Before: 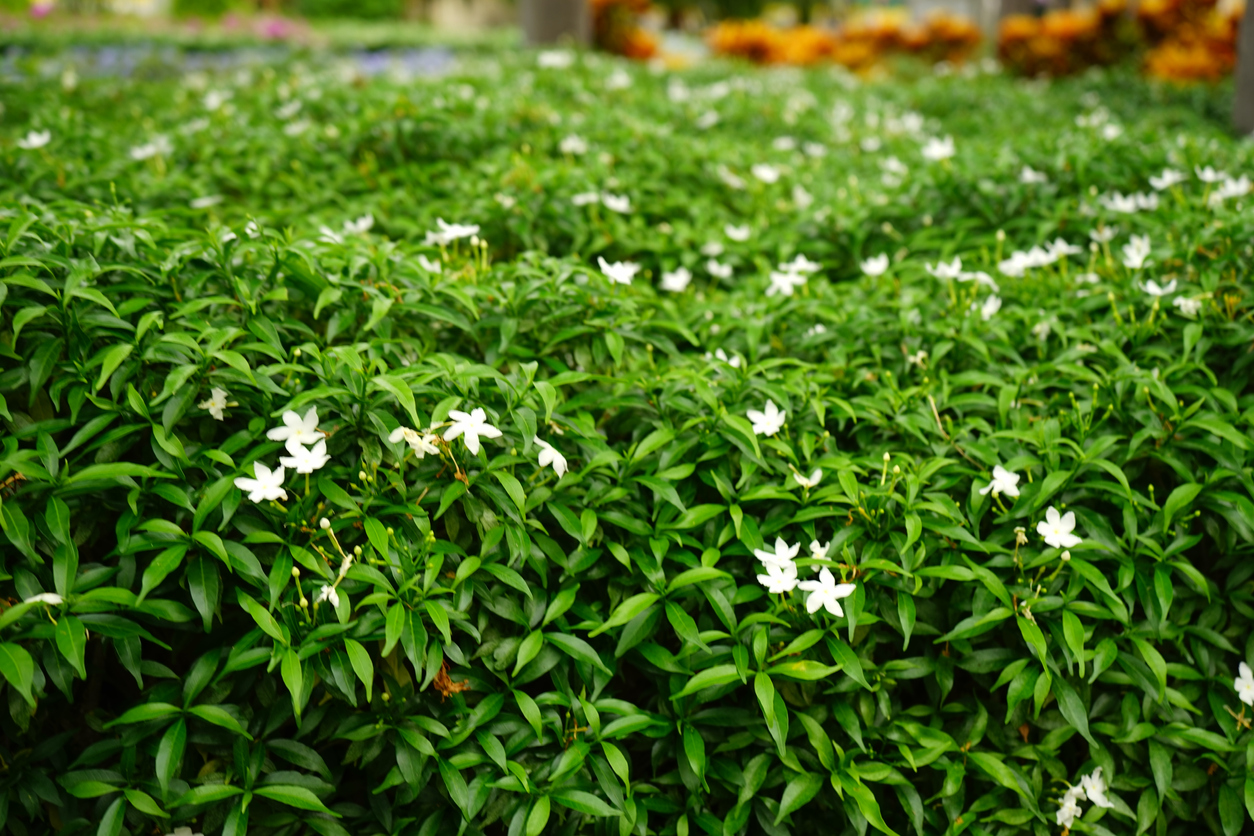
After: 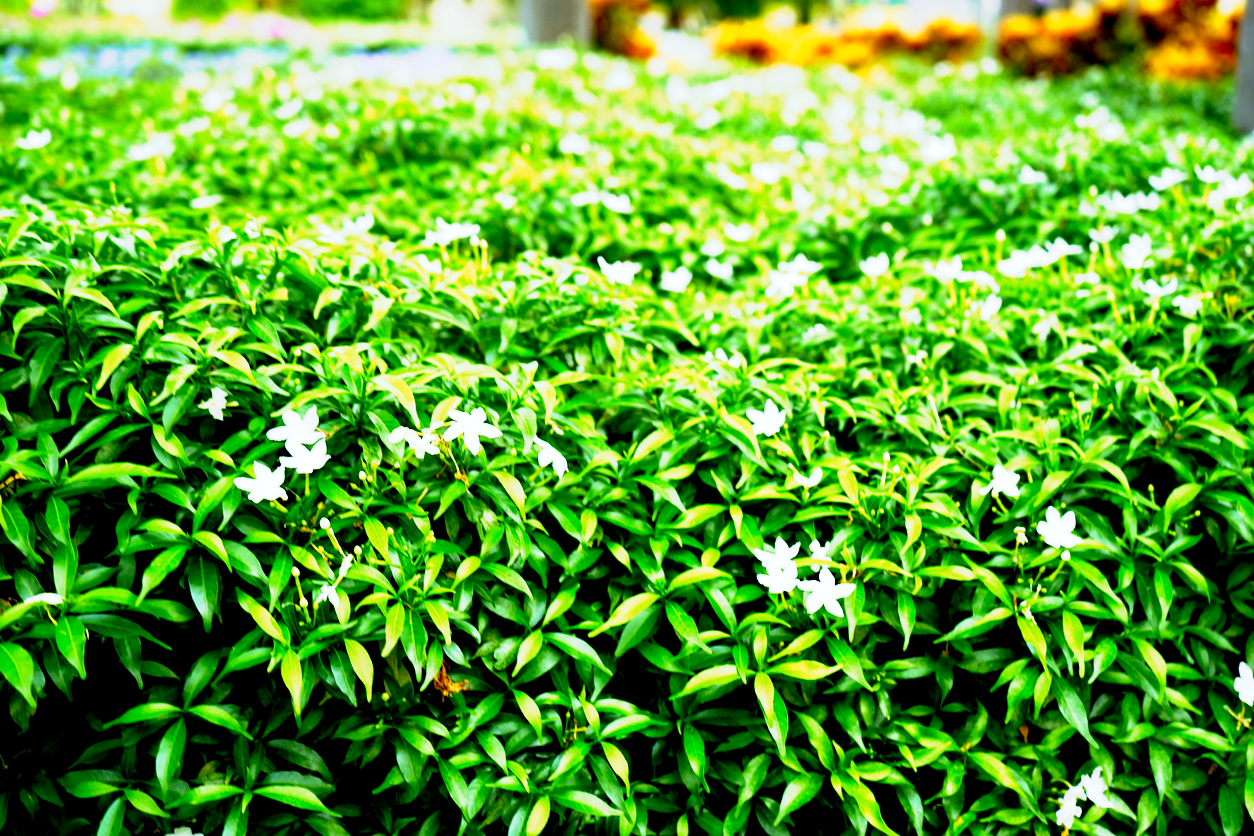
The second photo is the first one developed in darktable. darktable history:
exposure: black level correction 0.01, exposure 0.014 EV, compensate highlight preservation false
white balance: red 0.871, blue 1.249
tone curve: curves: ch0 [(0, 0) (0.003, 0.005) (0.011, 0.018) (0.025, 0.041) (0.044, 0.072) (0.069, 0.113) (0.1, 0.163) (0.136, 0.221) (0.177, 0.289) (0.224, 0.366) (0.277, 0.452) (0.335, 0.546) (0.399, 0.65) (0.468, 0.763) (0.543, 0.885) (0.623, 0.93) (0.709, 0.946) (0.801, 0.963) (0.898, 0.981) (1, 1)], preserve colors none
velvia: on, module defaults
